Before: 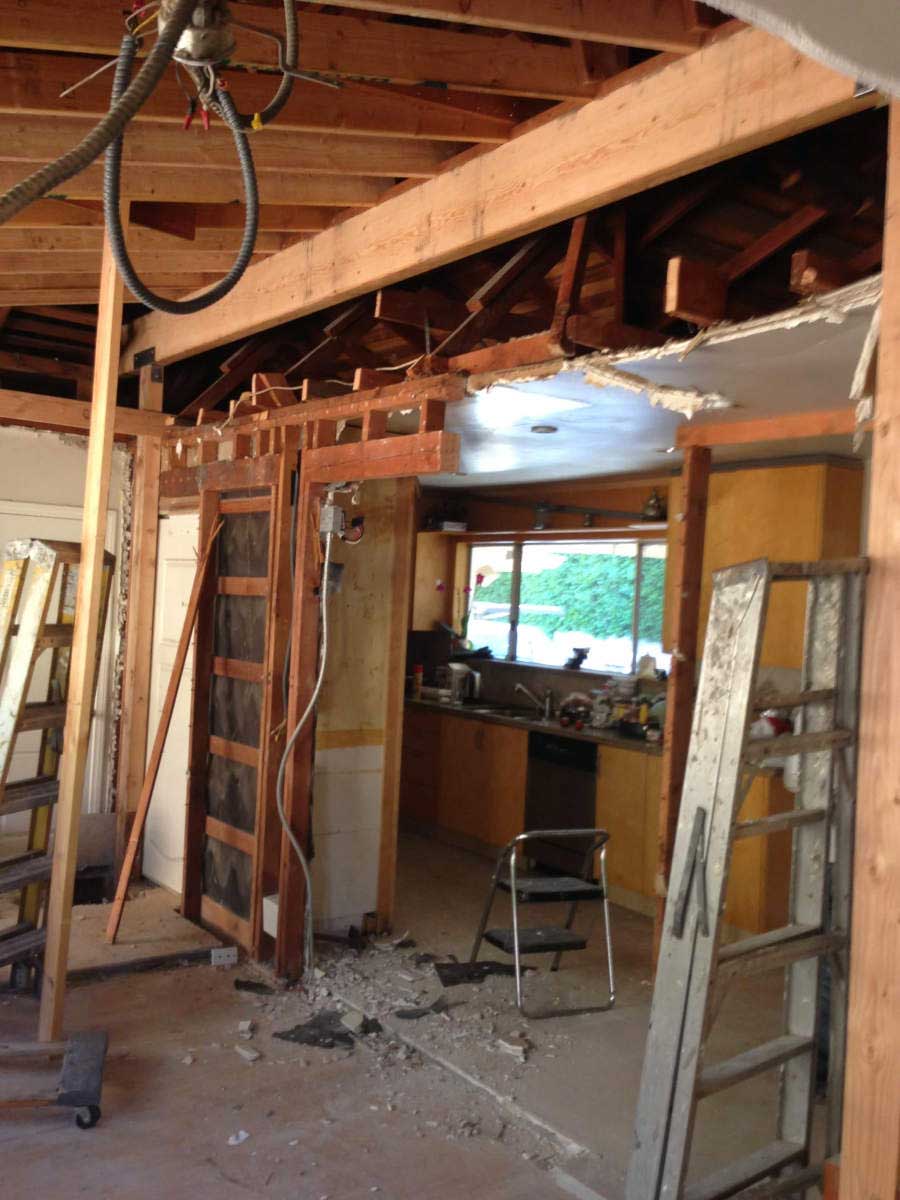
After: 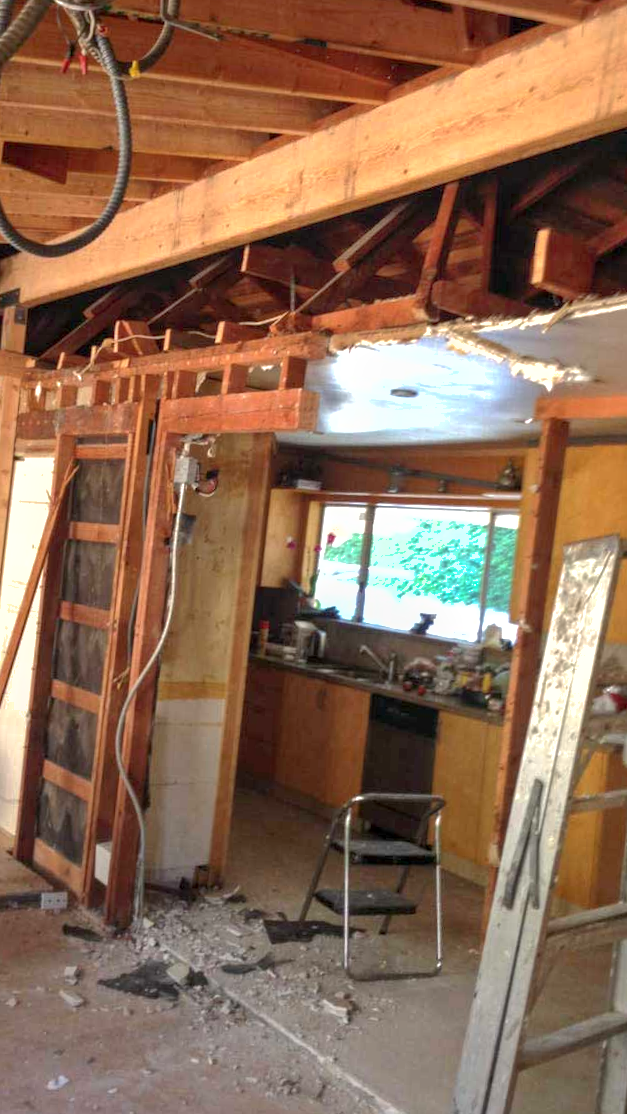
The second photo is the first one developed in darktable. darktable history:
shadows and highlights: on, module defaults
local contrast: on, module defaults
crop and rotate: angle -3.3°, left 14.194%, top 0.041%, right 10.849%, bottom 0.08%
exposure: exposure 0.564 EV, compensate exposure bias true, compensate highlight preservation false
